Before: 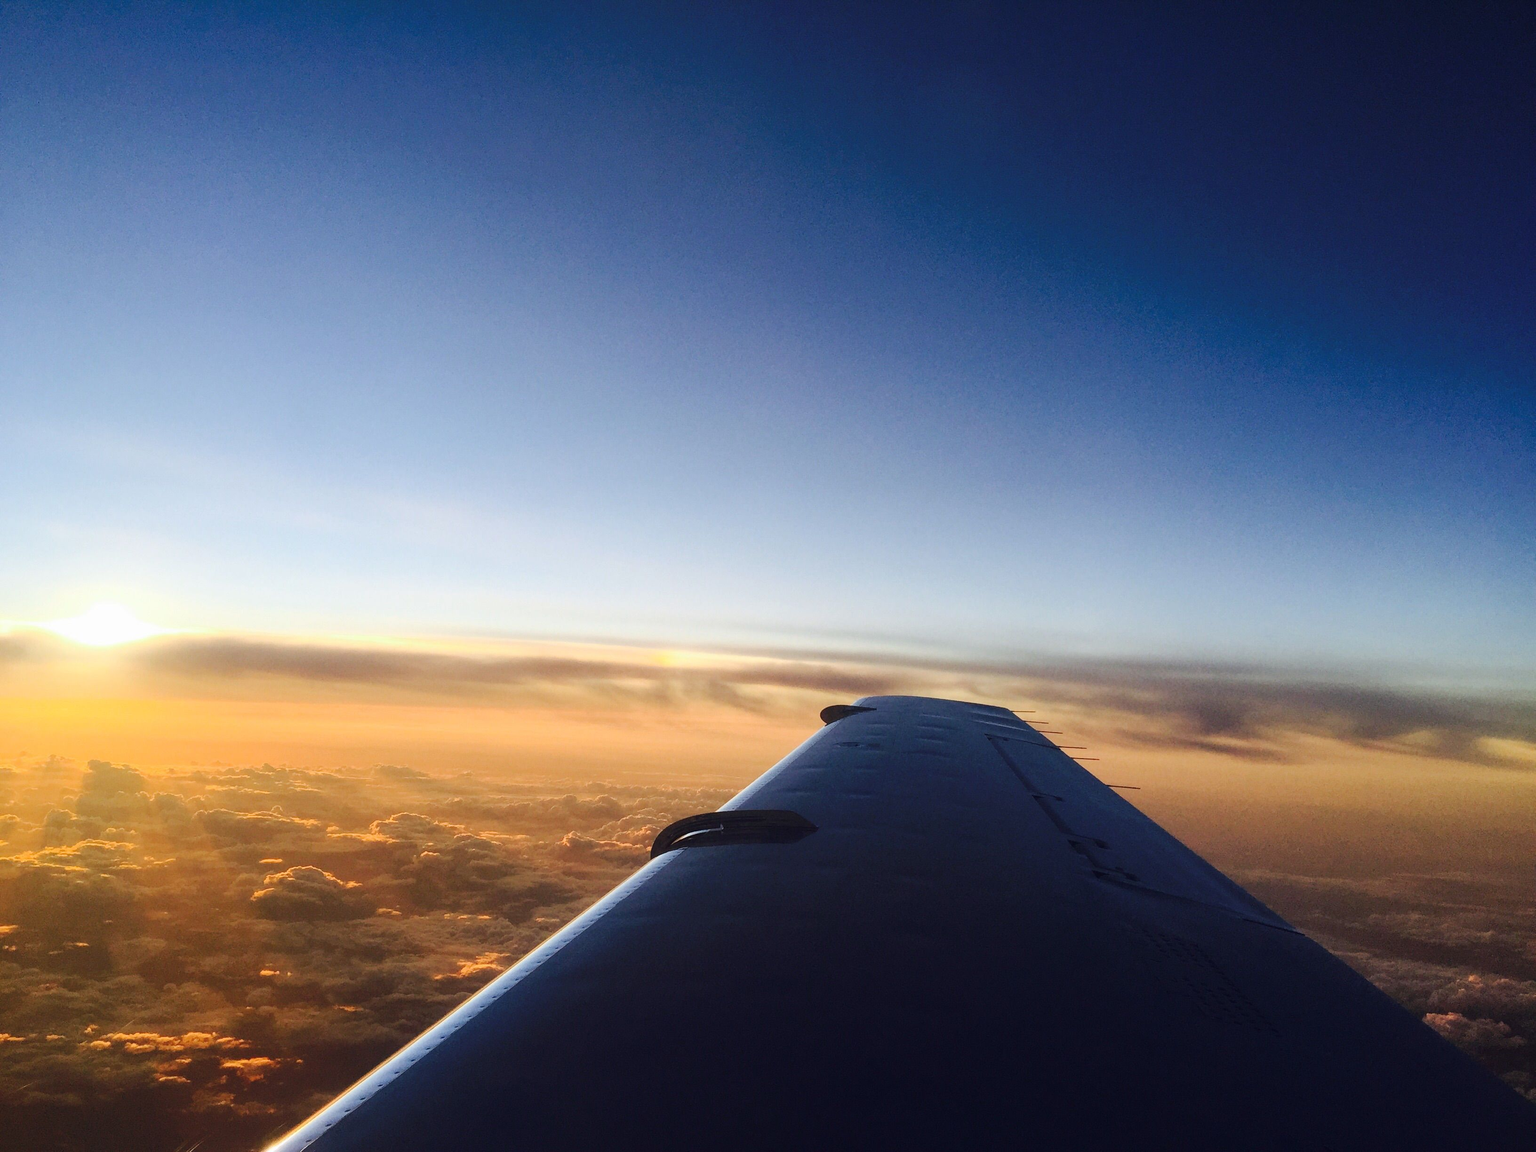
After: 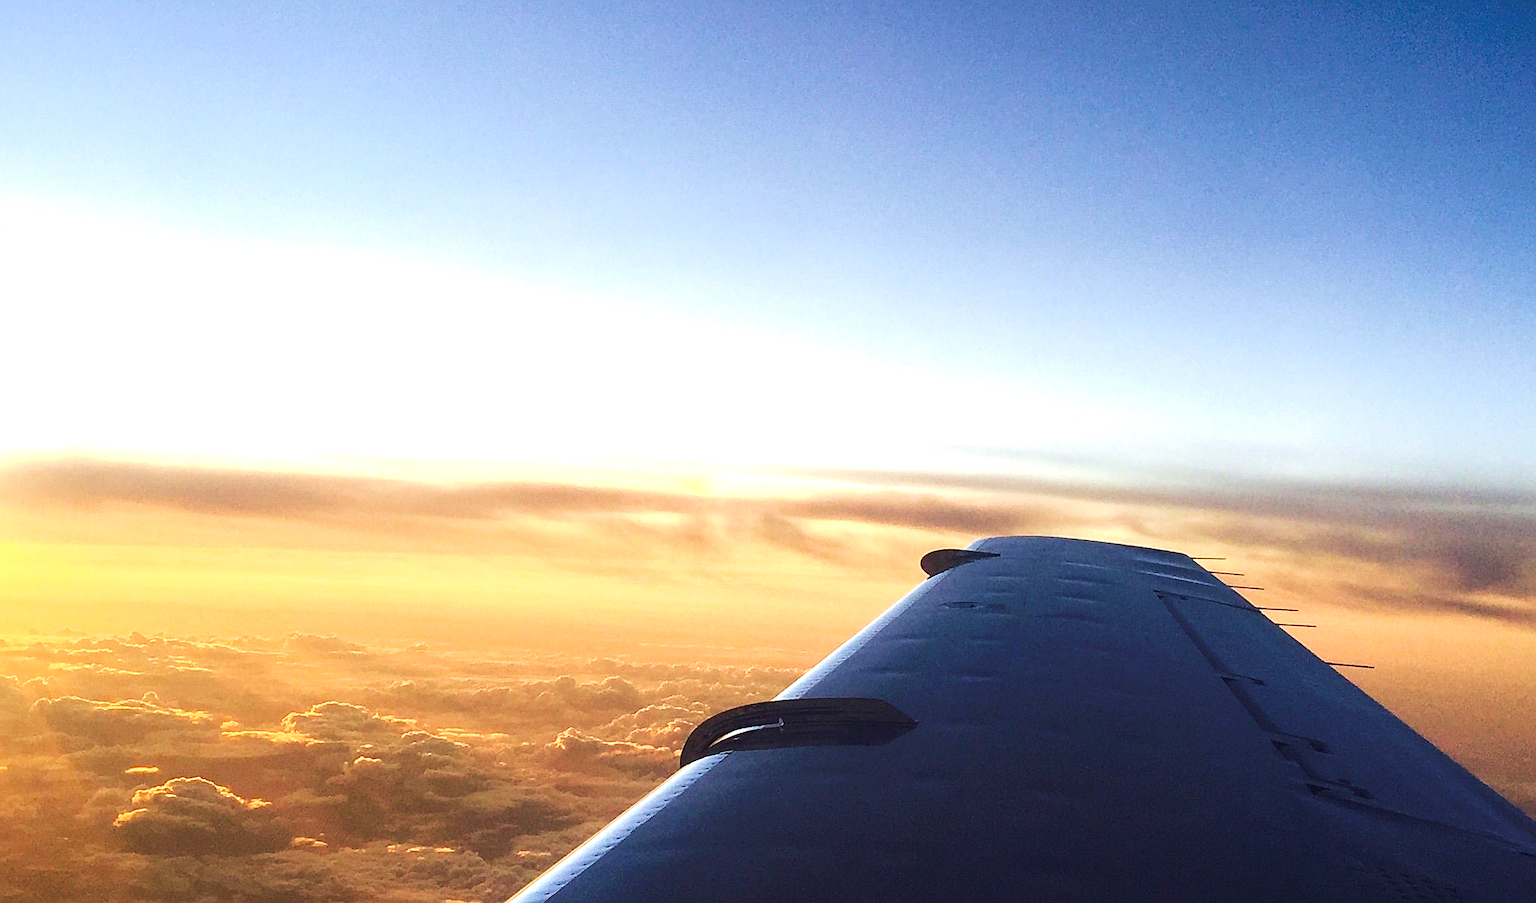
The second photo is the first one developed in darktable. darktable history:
velvia: on, module defaults
crop: left 11.123%, top 27.61%, right 18.3%, bottom 17.034%
sharpen: on, module defaults
exposure: black level correction 0, exposure 0.7 EV, compensate exposure bias true, compensate highlight preservation false
